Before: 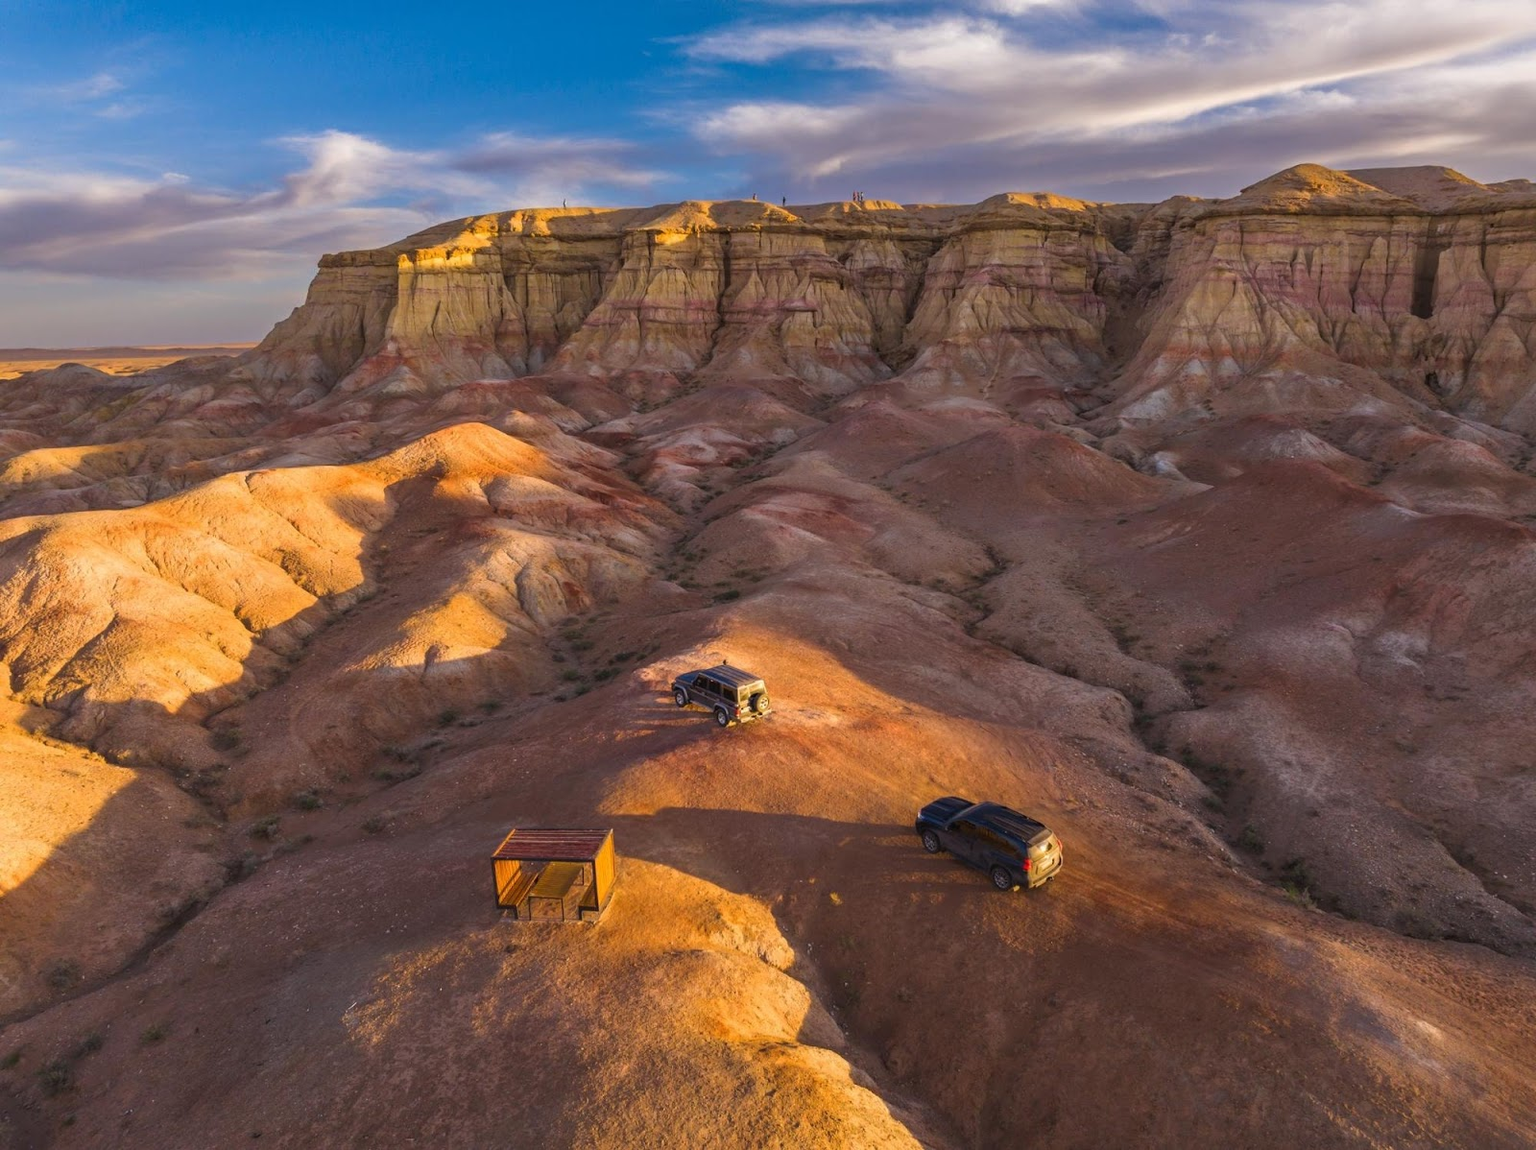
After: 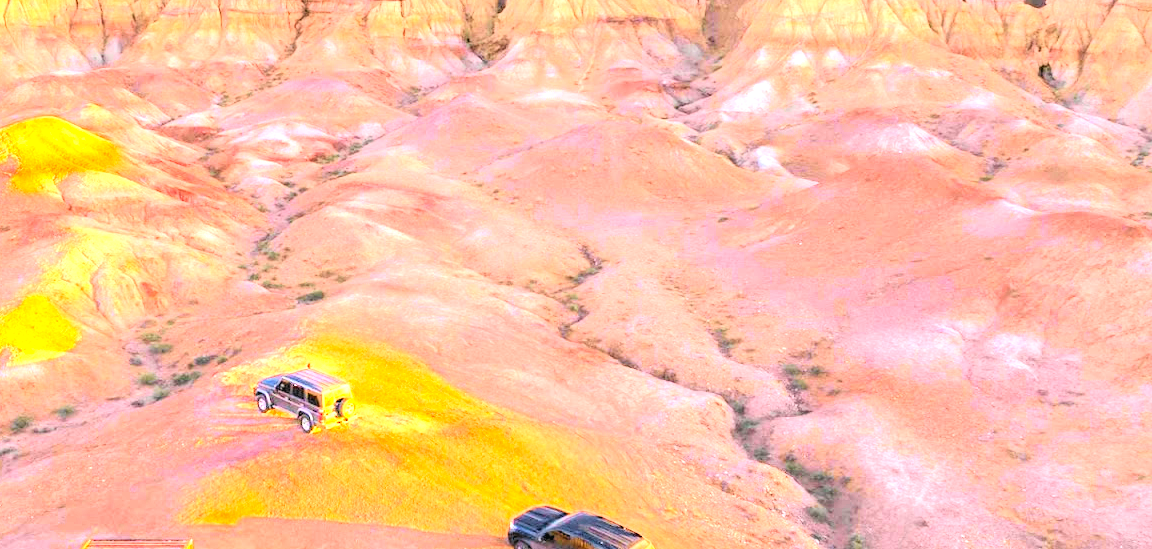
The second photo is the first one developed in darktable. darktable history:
tone equalizer: on, module defaults
contrast brightness saturation: contrast 0.04, saturation 0.16
tone curve: curves: ch0 [(0, 0.022) (0.114, 0.088) (0.282, 0.316) (0.446, 0.511) (0.613, 0.693) (0.786, 0.843) (0.999, 0.949)]; ch1 [(0, 0) (0.395, 0.343) (0.463, 0.427) (0.486, 0.474) (0.503, 0.5) (0.535, 0.522) (0.555, 0.566) (0.594, 0.614) (0.755, 0.793) (1, 1)]; ch2 [(0, 0) (0.369, 0.388) (0.449, 0.431) (0.501, 0.5) (0.528, 0.517) (0.561, 0.59) (0.612, 0.646) (0.697, 0.721) (1, 1)], color space Lab, independent channels, preserve colors none
exposure: exposure 3 EV, compensate highlight preservation false
rgb levels: levels [[0.029, 0.461, 0.922], [0, 0.5, 1], [0, 0.5, 1]]
crop and rotate: left 27.938%, top 27.046%, bottom 27.046%
